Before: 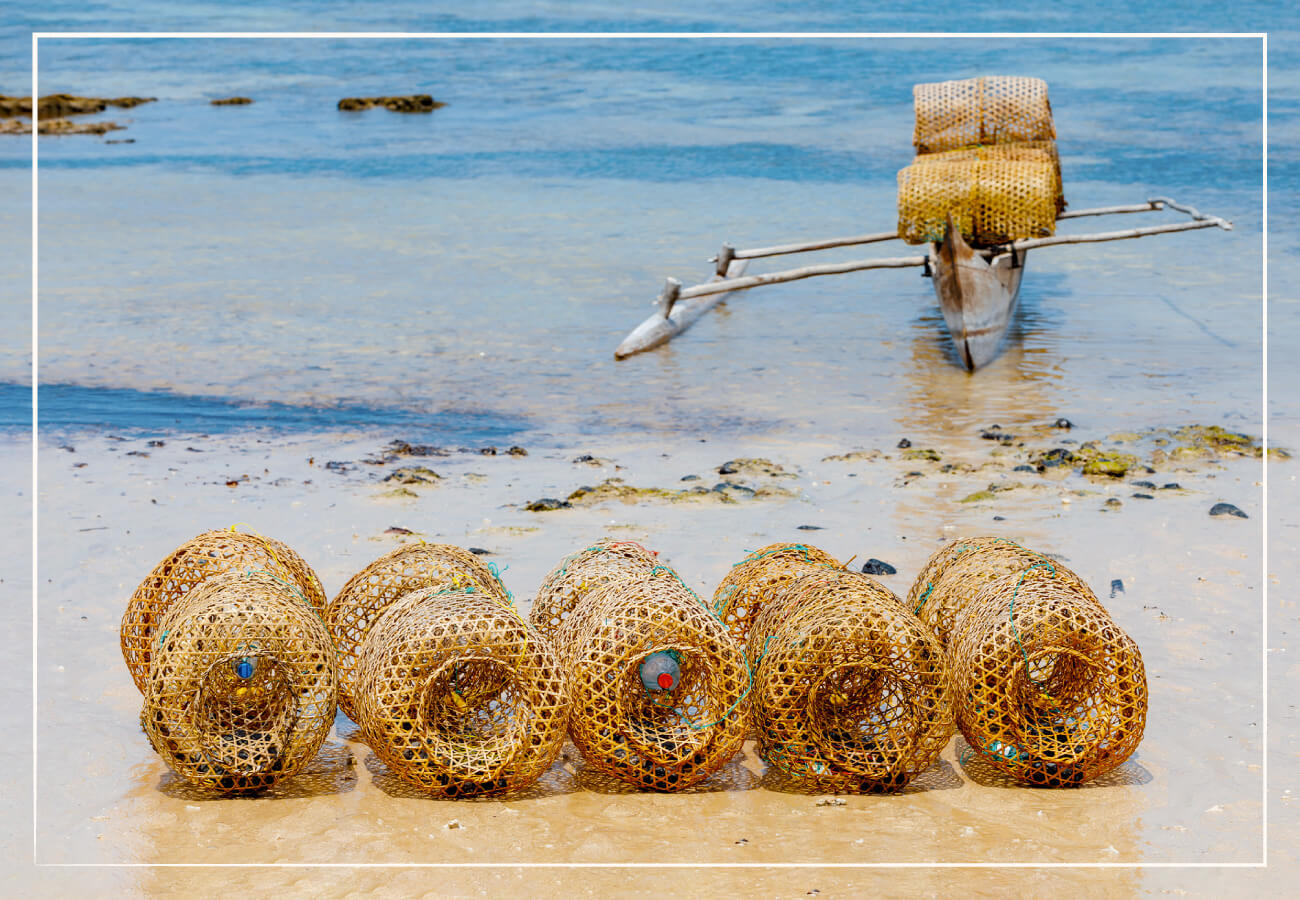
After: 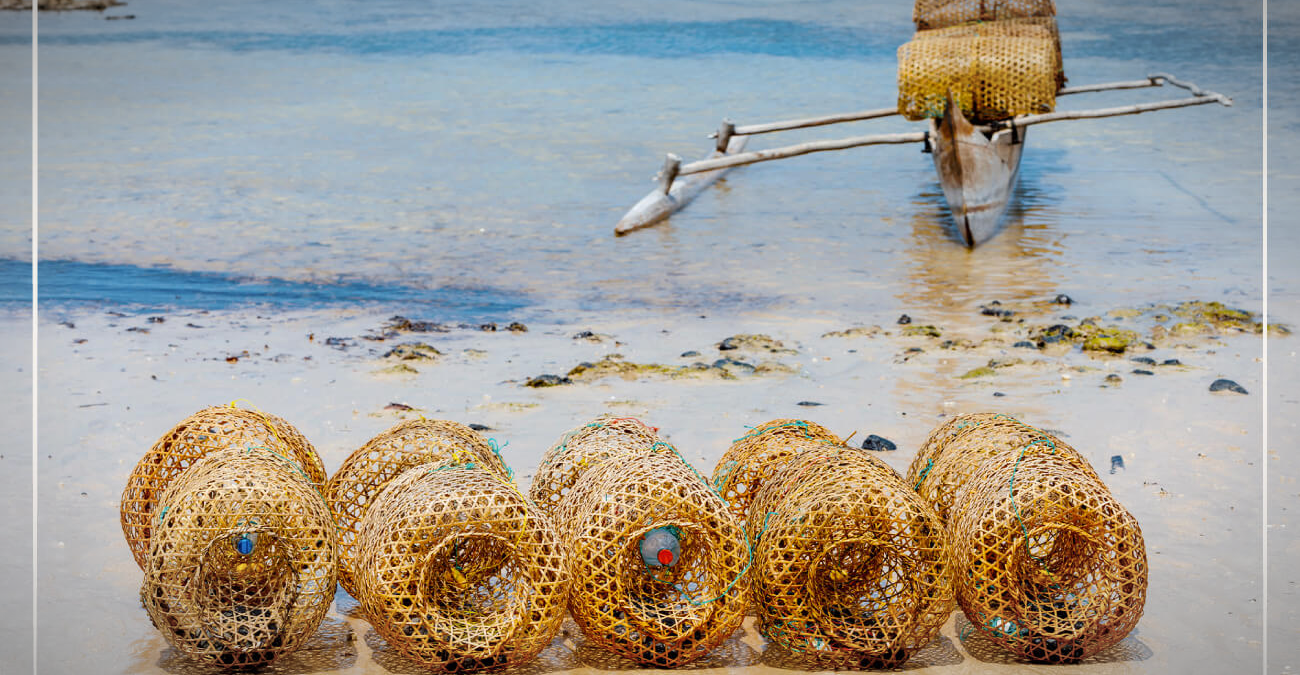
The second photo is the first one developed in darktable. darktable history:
vignetting: fall-off start 87%, automatic ratio true
crop: top 13.819%, bottom 11.169%
